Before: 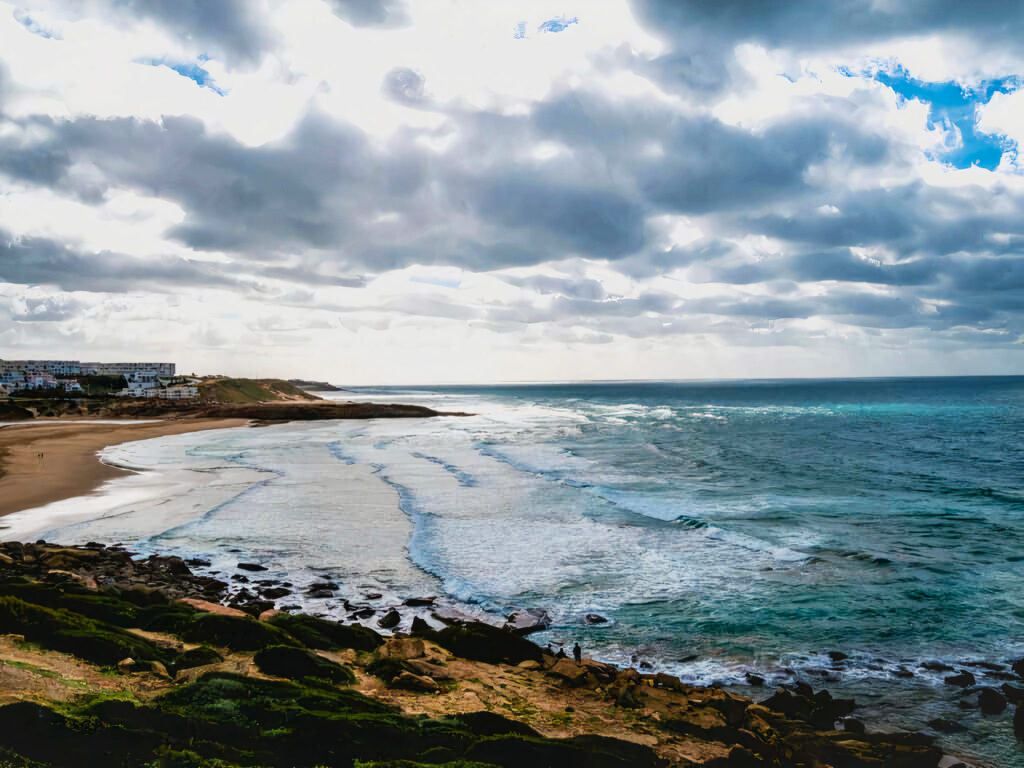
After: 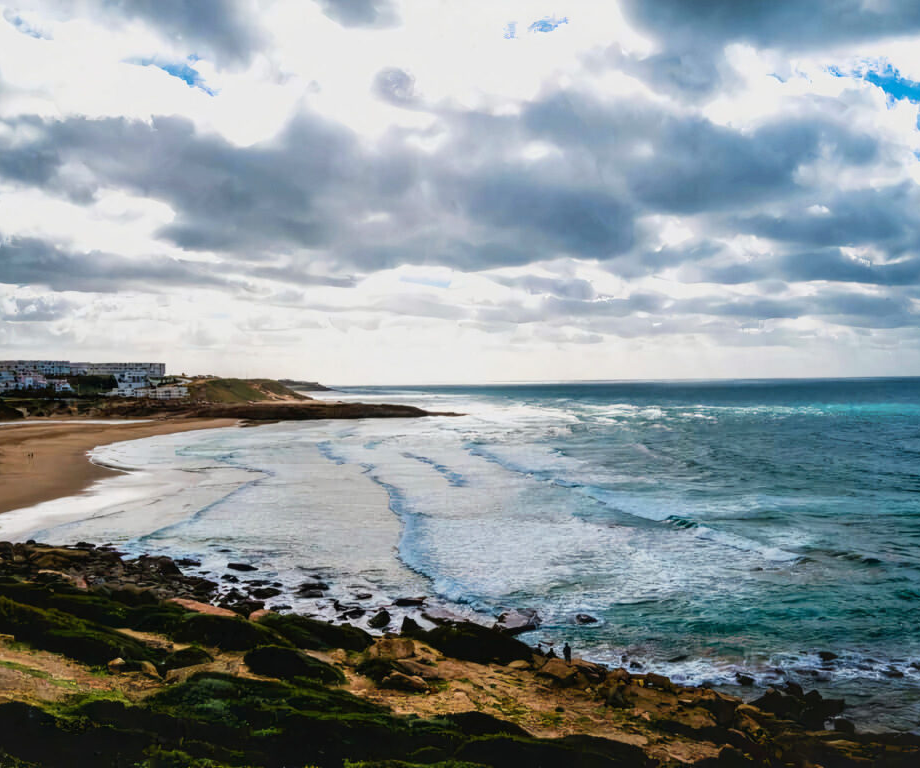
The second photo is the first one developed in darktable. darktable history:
crop and rotate: left 1.018%, right 9.09%
